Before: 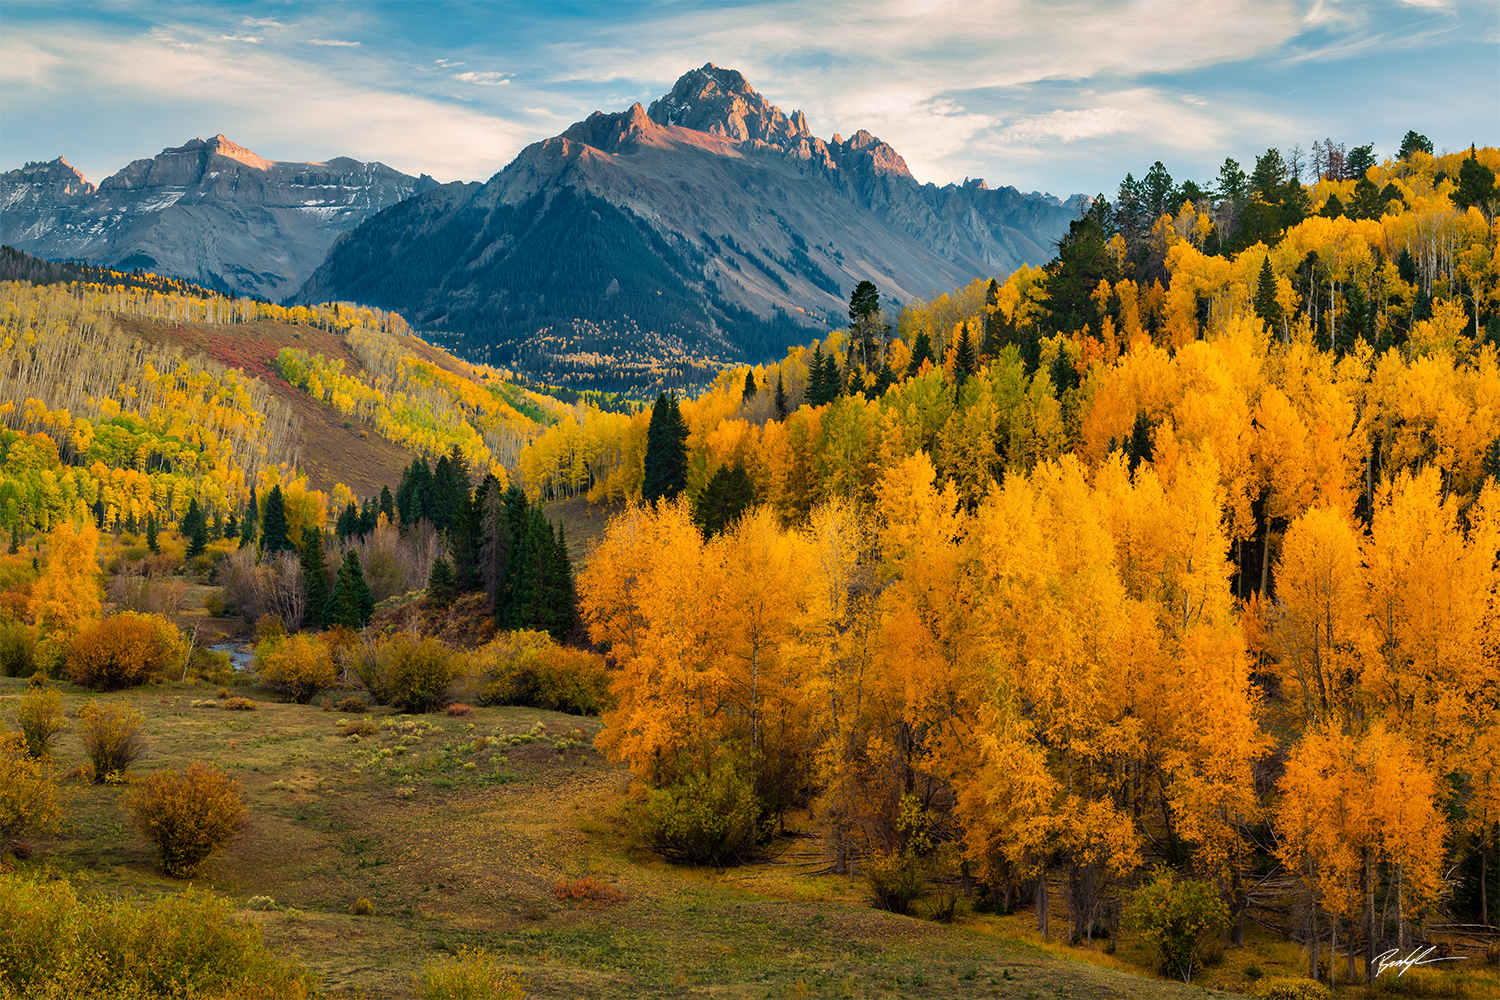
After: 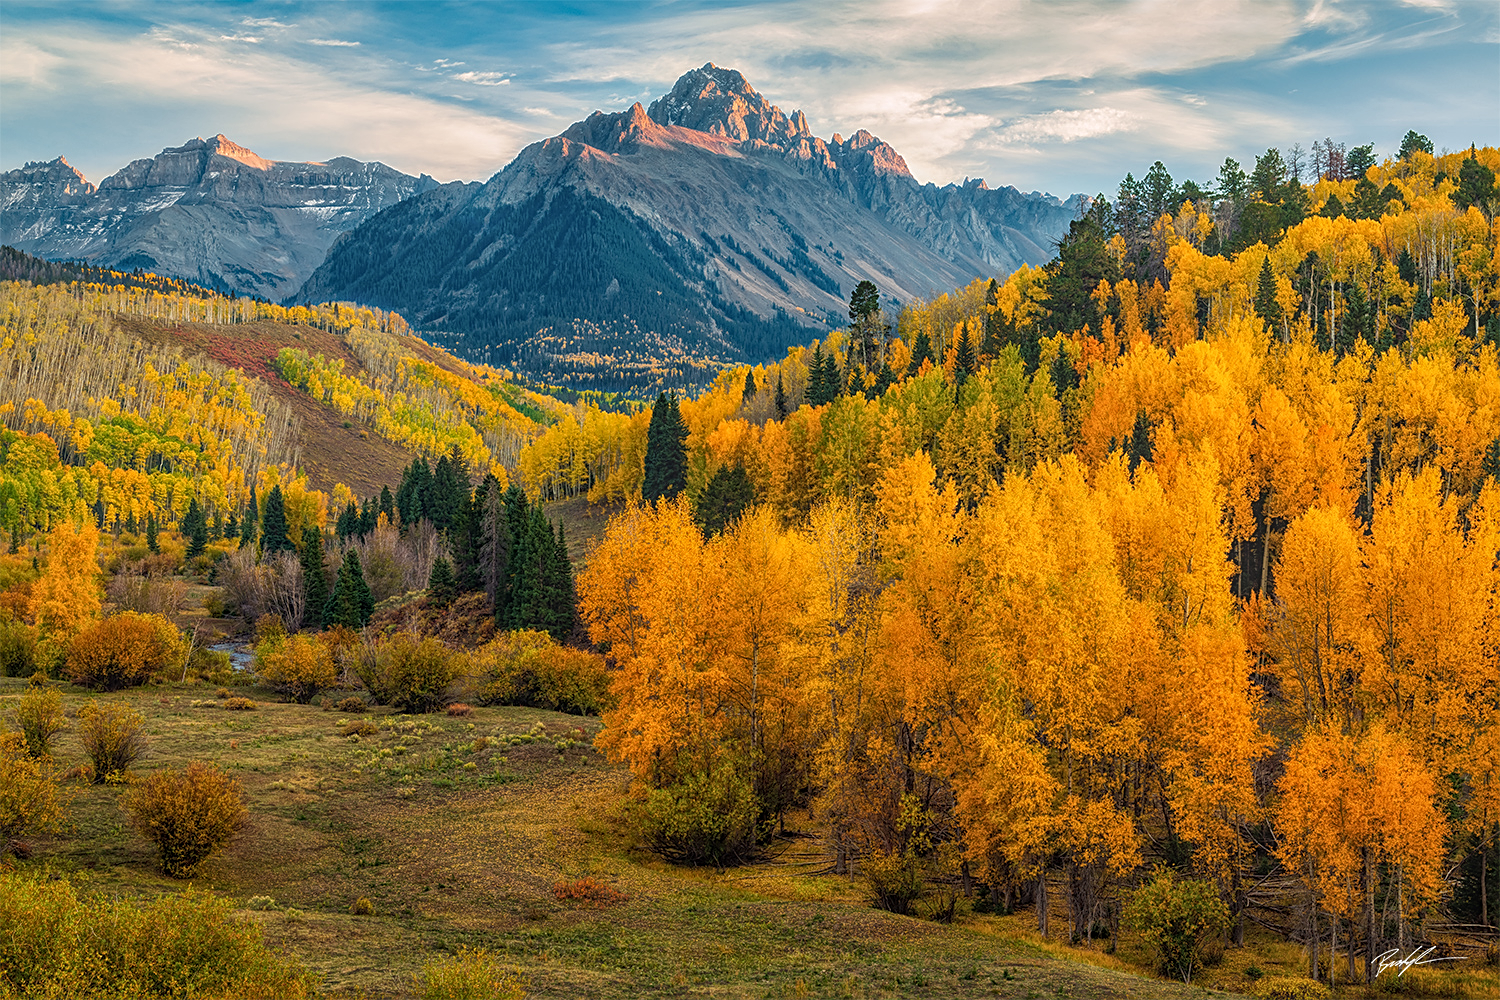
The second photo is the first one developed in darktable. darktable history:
local contrast: highlights 67%, shadows 34%, detail 166%, midtone range 0.2
sharpen: on, module defaults
